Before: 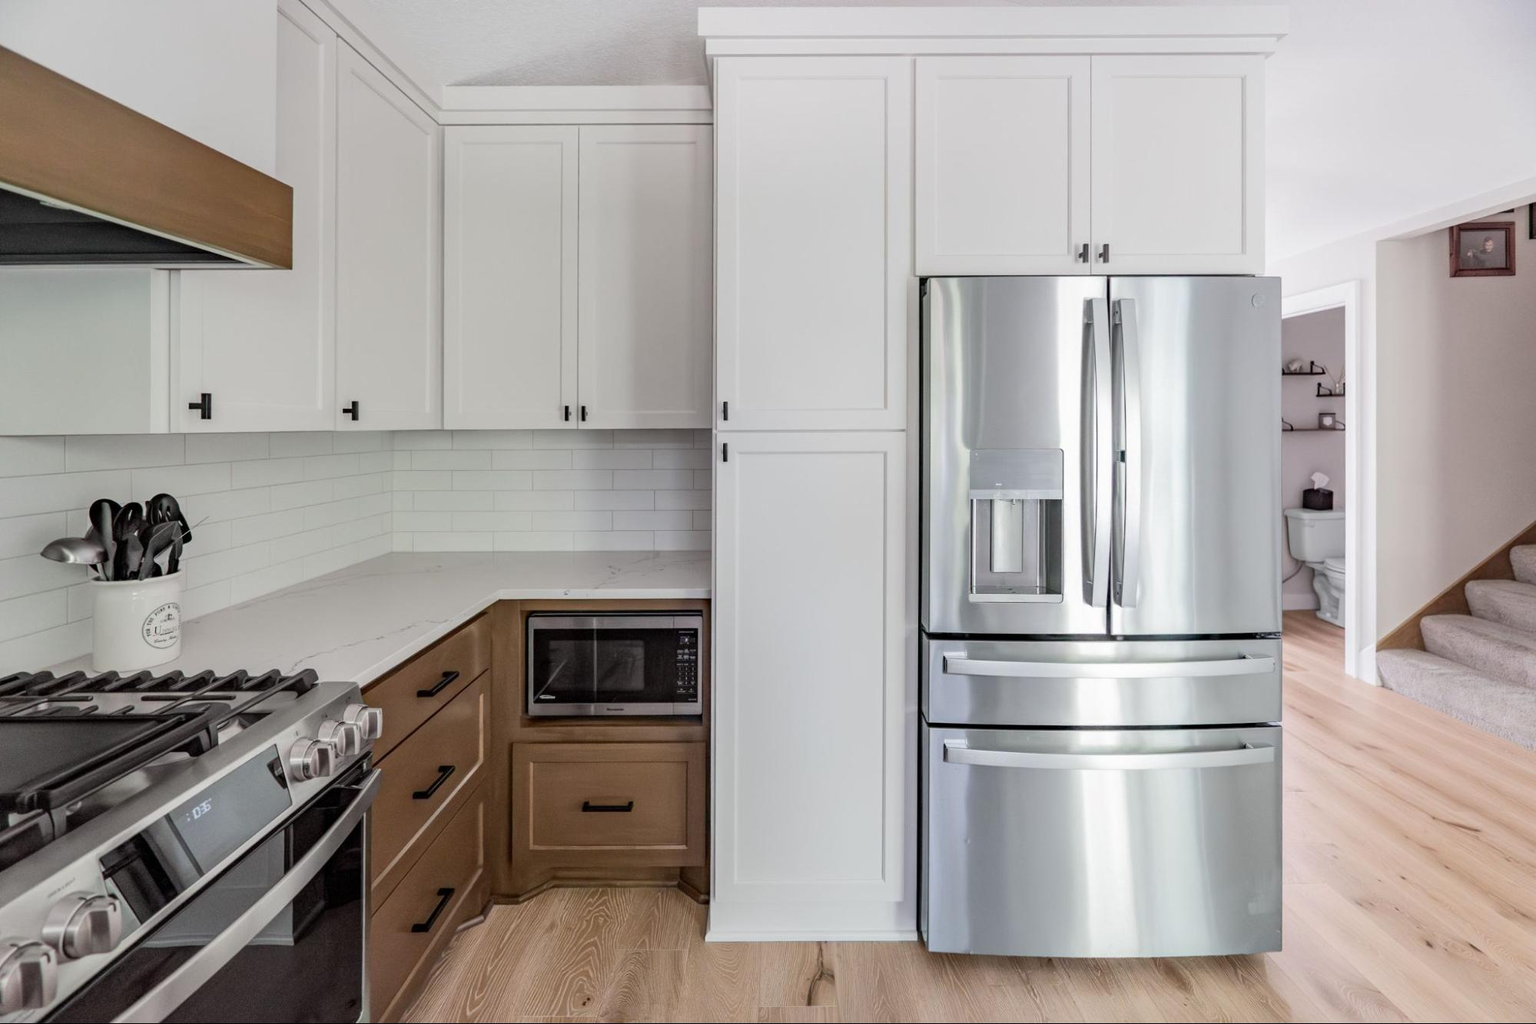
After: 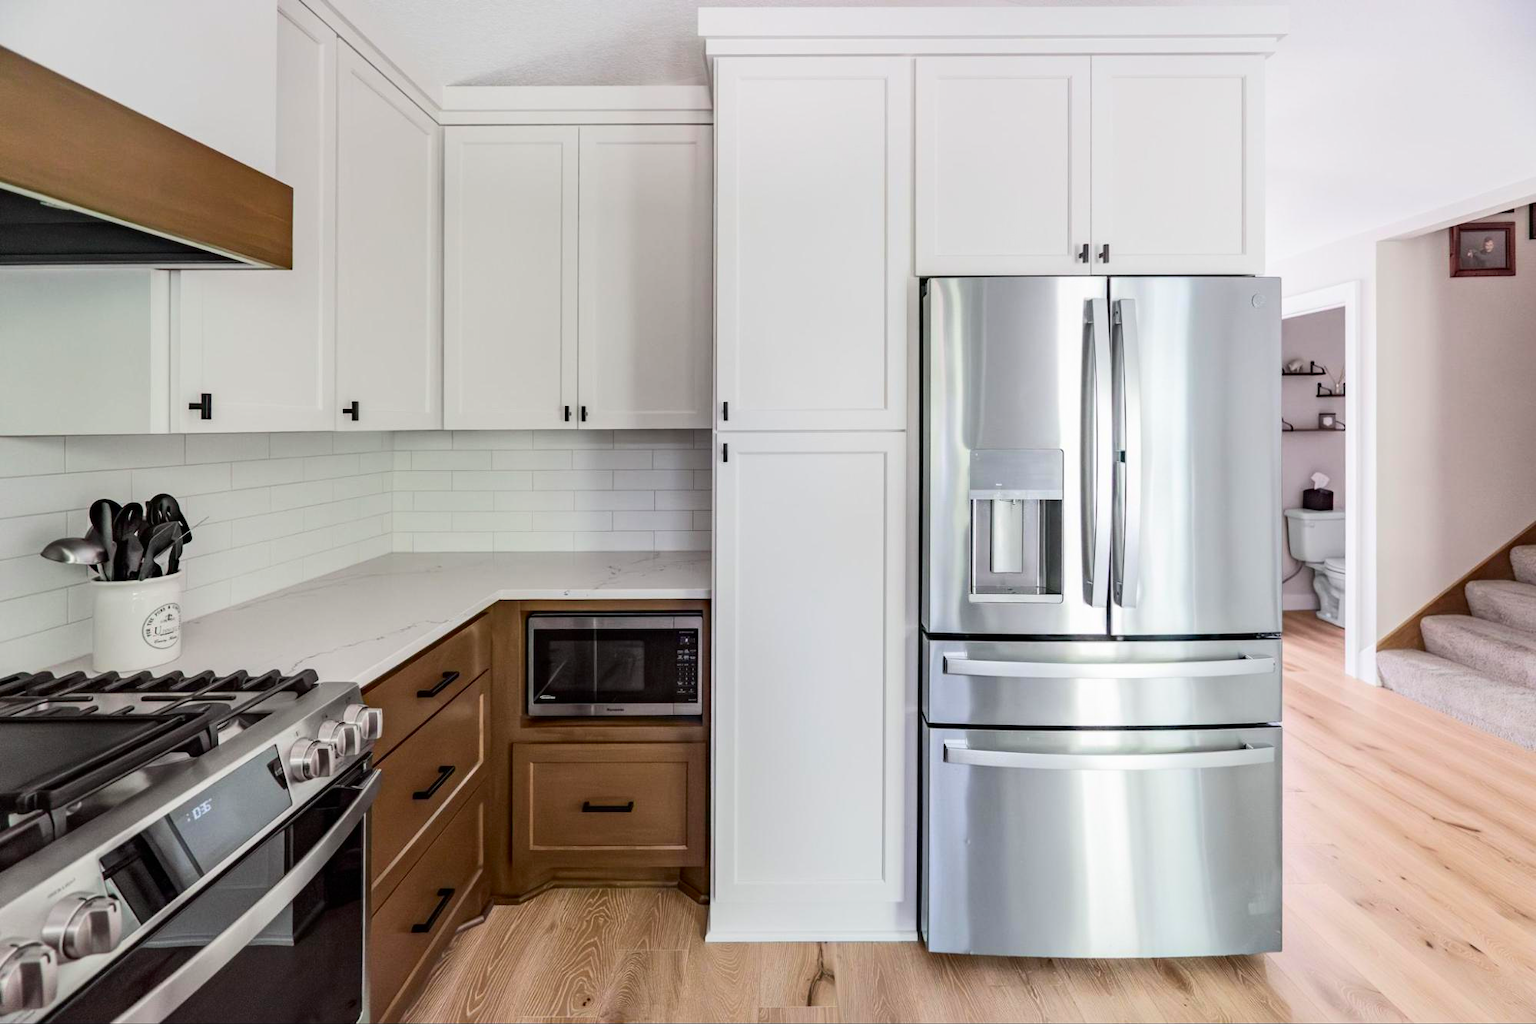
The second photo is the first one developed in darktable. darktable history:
contrast brightness saturation: contrast 0.173, saturation 0.308
